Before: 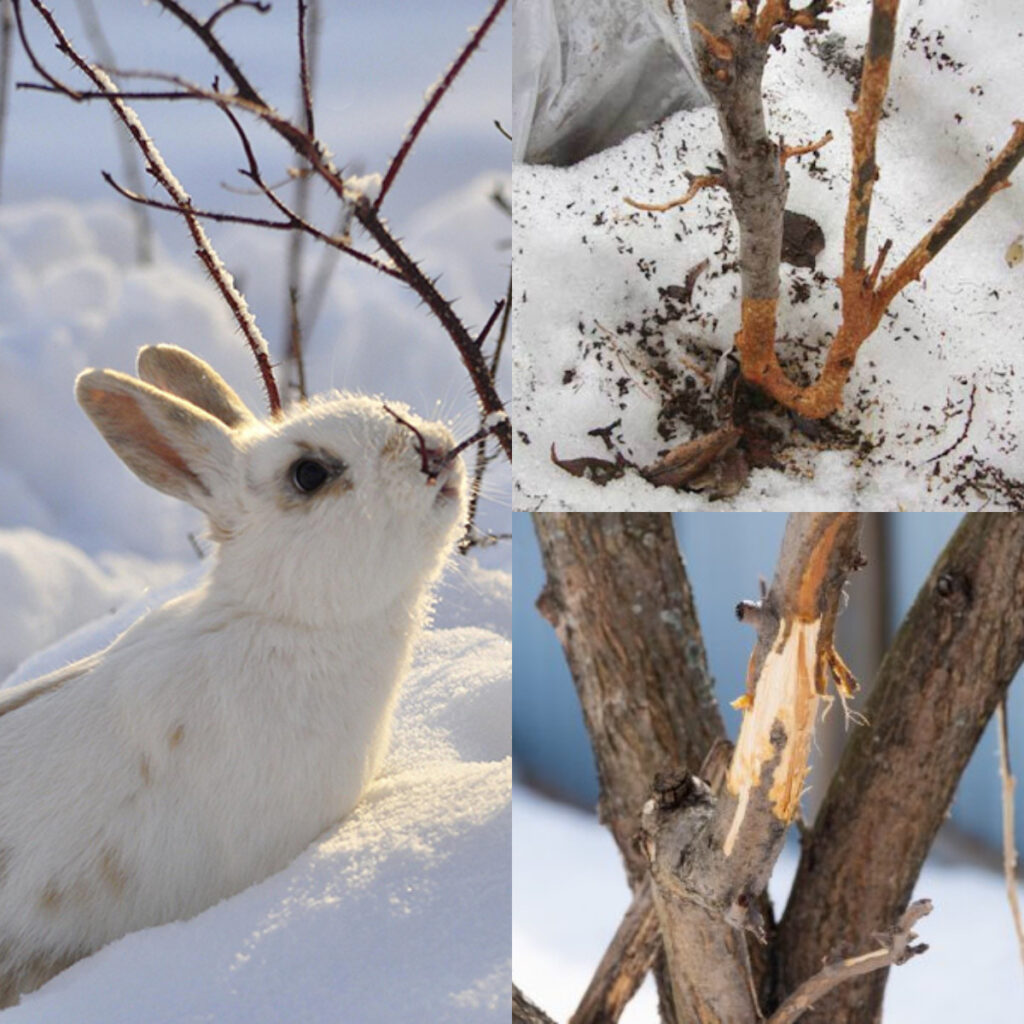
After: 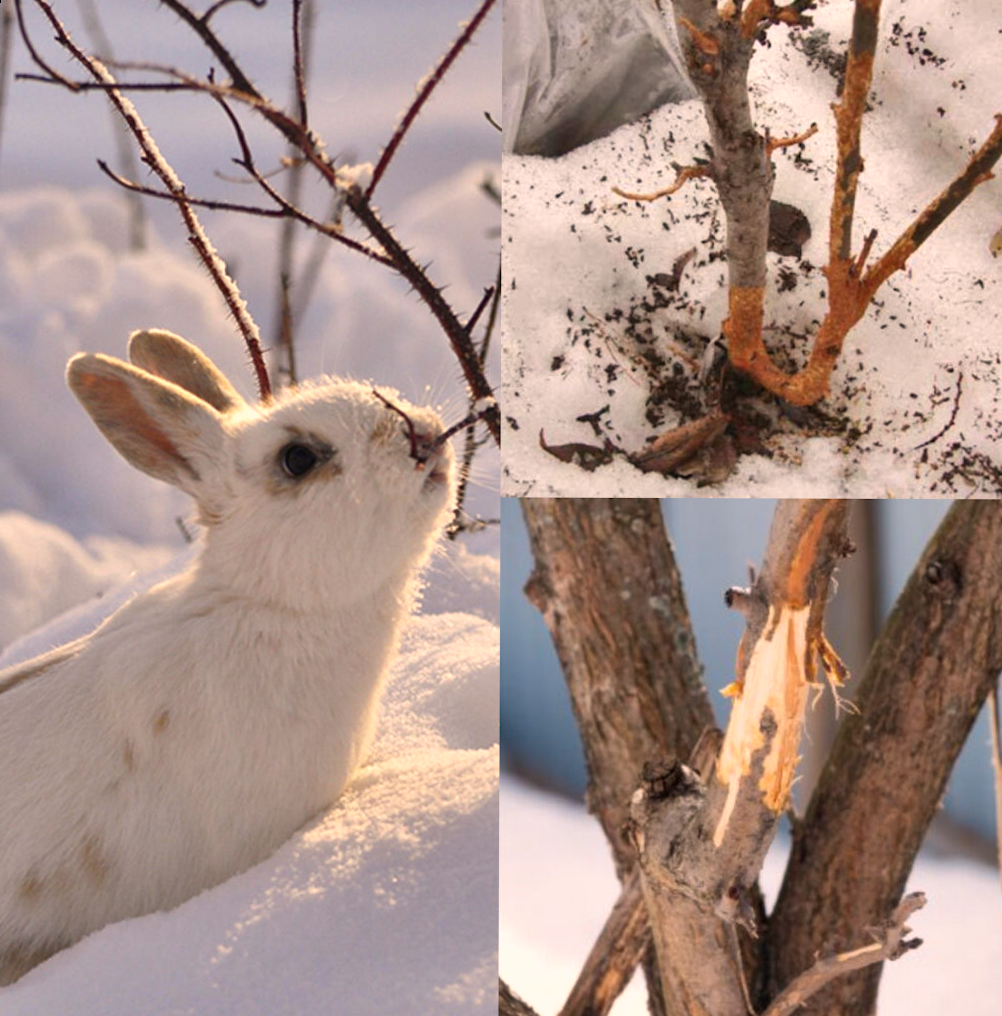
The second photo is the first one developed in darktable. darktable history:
rotate and perspective: rotation 0.226°, lens shift (vertical) -0.042, crop left 0.023, crop right 0.982, crop top 0.006, crop bottom 0.994
shadows and highlights: low approximation 0.01, soften with gaussian
white balance: red 1.127, blue 0.943
